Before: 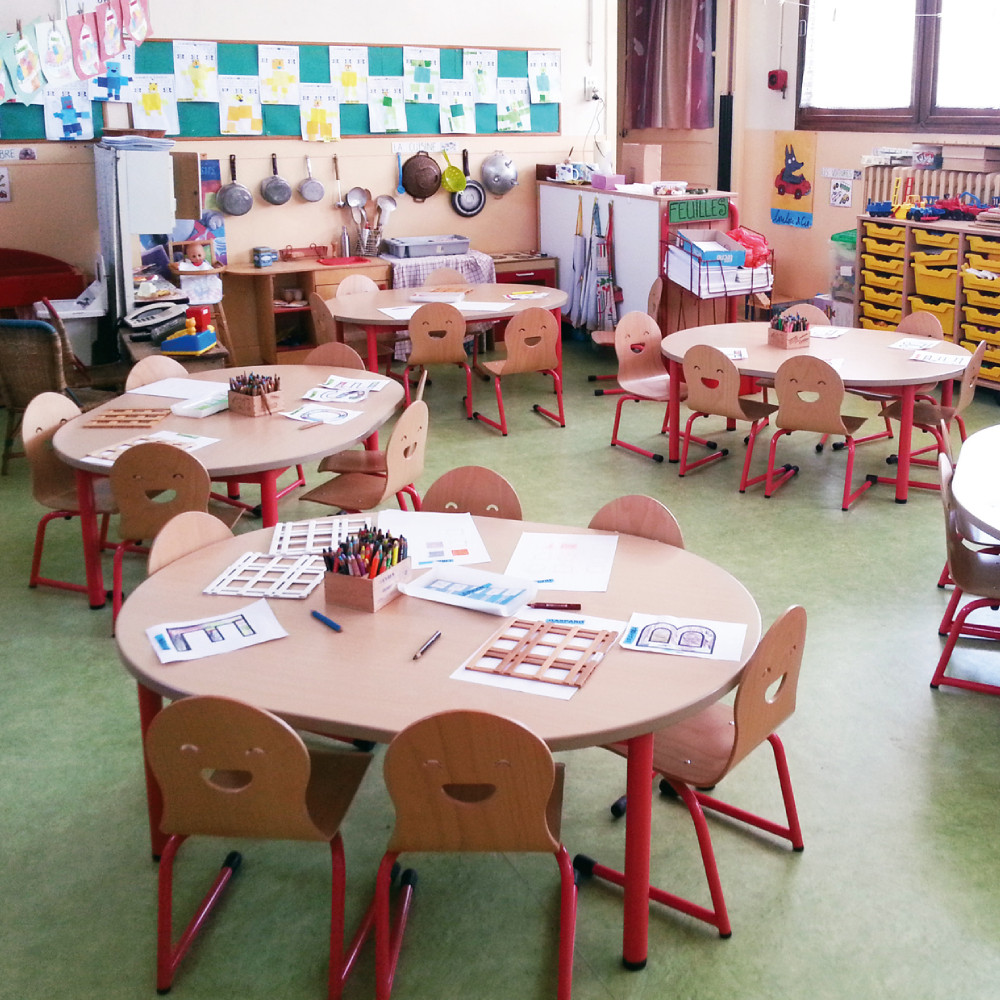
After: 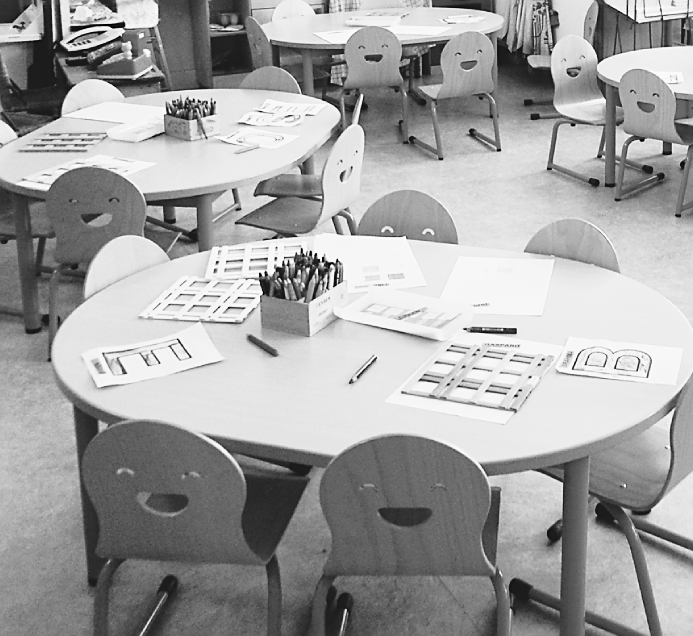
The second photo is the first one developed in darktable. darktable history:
shadows and highlights: shadows 30.86, highlights 0, soften with gaussian
exposure: black level correction -0.014, exposure -0.193 EV, compensate highlight preservation false
tone equalizer: on, module defaults
sharpen: on, module defaults
base curve: curves: ch0 [(0, 0) (0.028, 0.03) (0.121, 0.232) (0.46, 0.748) (0.859, 0.968) (1, 1)], preserve colors none
monochrome: a 32, b 64, size 2.3
crop: left 6.488%, top 27.668%, right 24.183%, bottom 8.656%
color balance rgb: shadows lift › chroma 3.88%, shadows lift › hue 88.52°, power › hue 214.65°, global offset › chroma 0.1%, global offset › hue 252.4°, contrast 4.45%
